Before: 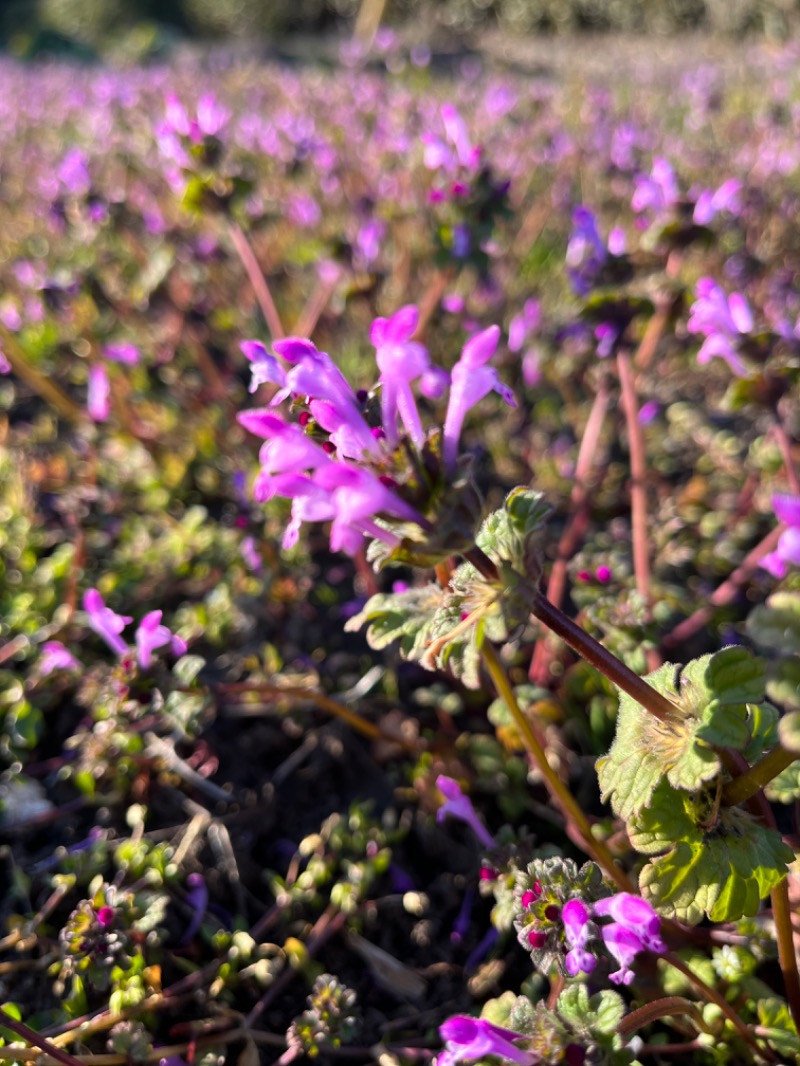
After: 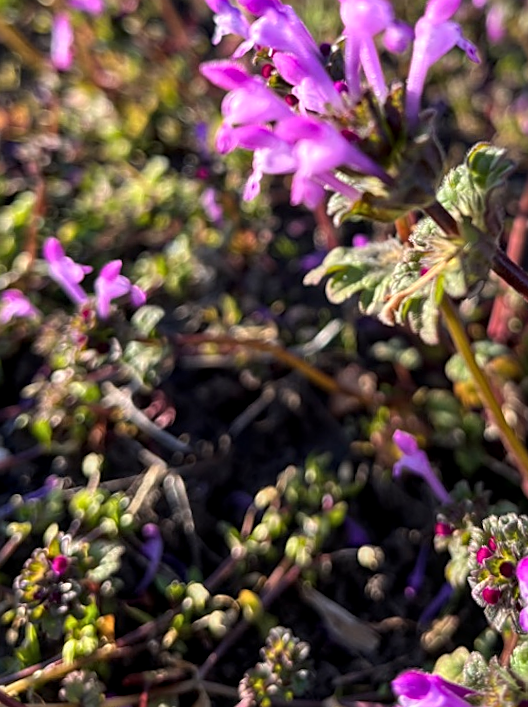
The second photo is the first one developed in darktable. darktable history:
local contrast: on, module defaults
crop and rotate: angle -0.973°, left 3.886%, top 32.133%, right 28.541%
sharpen: on, module defaults
